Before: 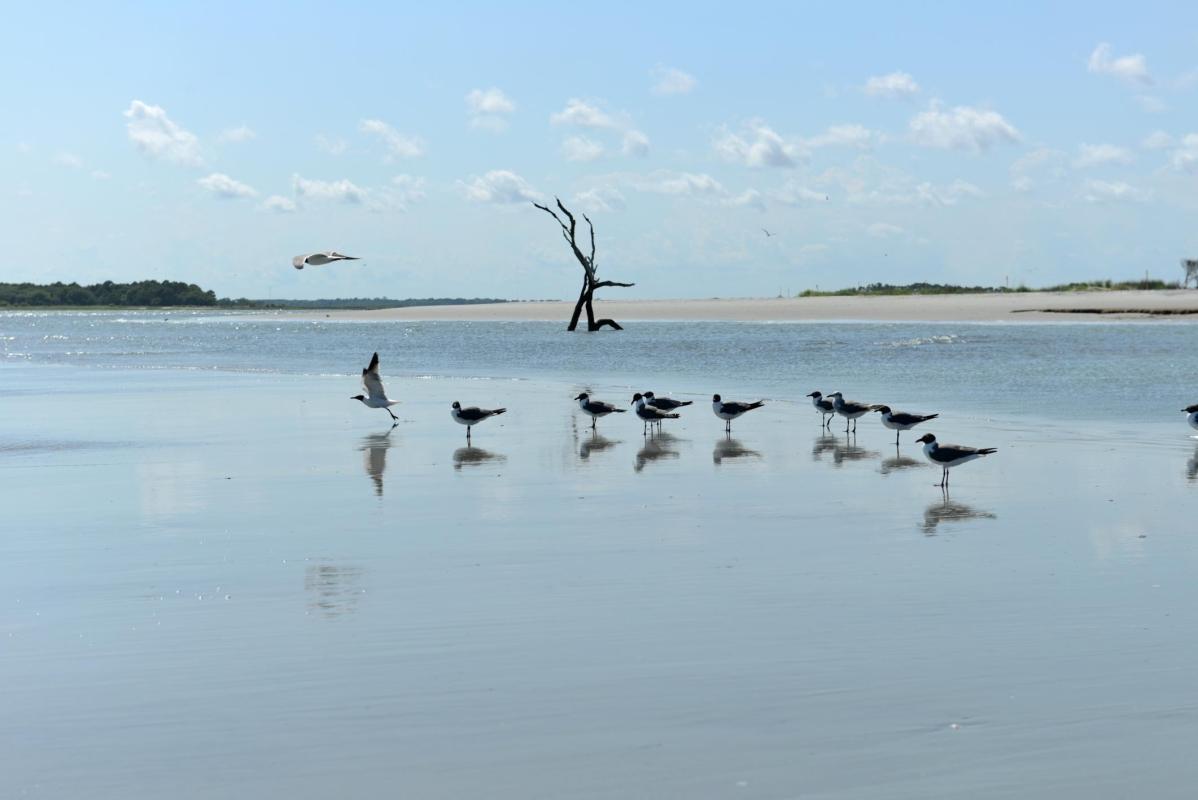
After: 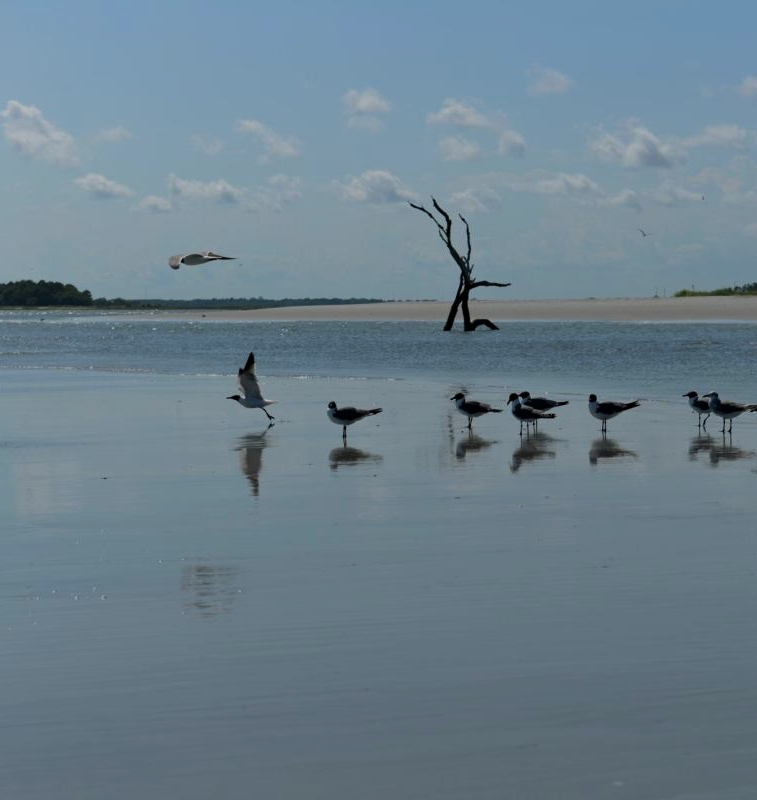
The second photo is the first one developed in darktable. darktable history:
crop: left 10.4%, right 26.333%
color balance rgb: power › hue 329.23°, highlights gain › chroma 0.256%, highlights gain › hue 332.75°, perceptual saturation grading › global saturation 25.83%, perceptual brilliance grading › global brilliance -4.452%, perceptual brilliance grading › highlights 24.101%, perceptual brilliance grading › mid-tones 7.228%, perceptual brilliance grading › shadows -4.695%
exposure: exposure -1.483 EV, compensate highlight preservation false
